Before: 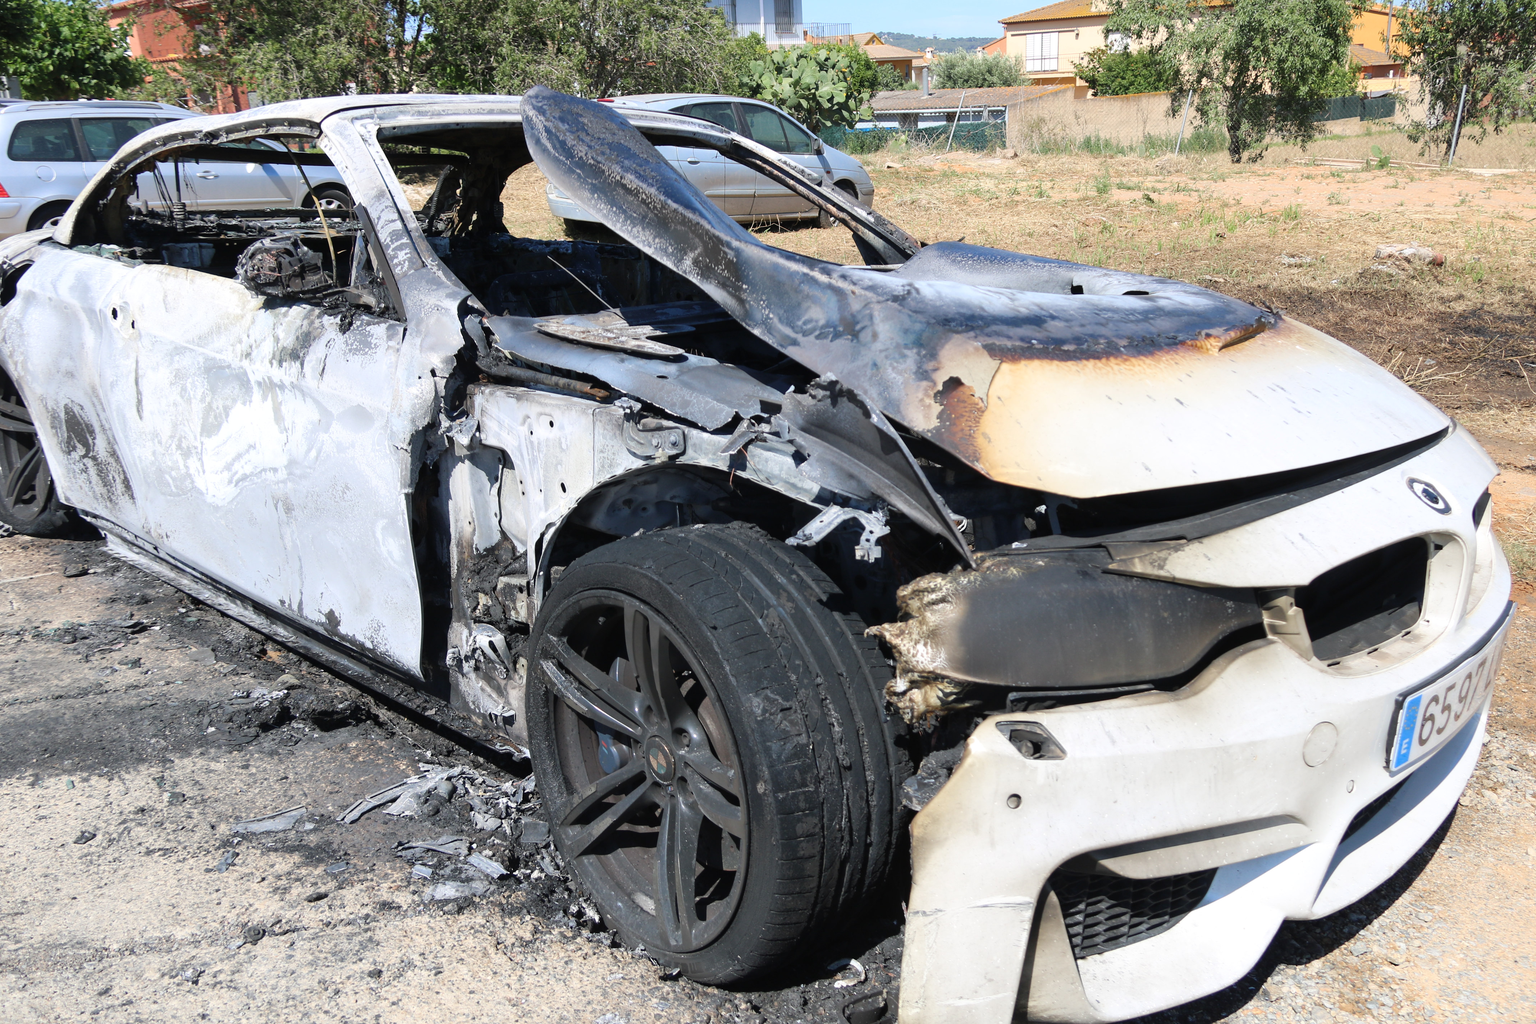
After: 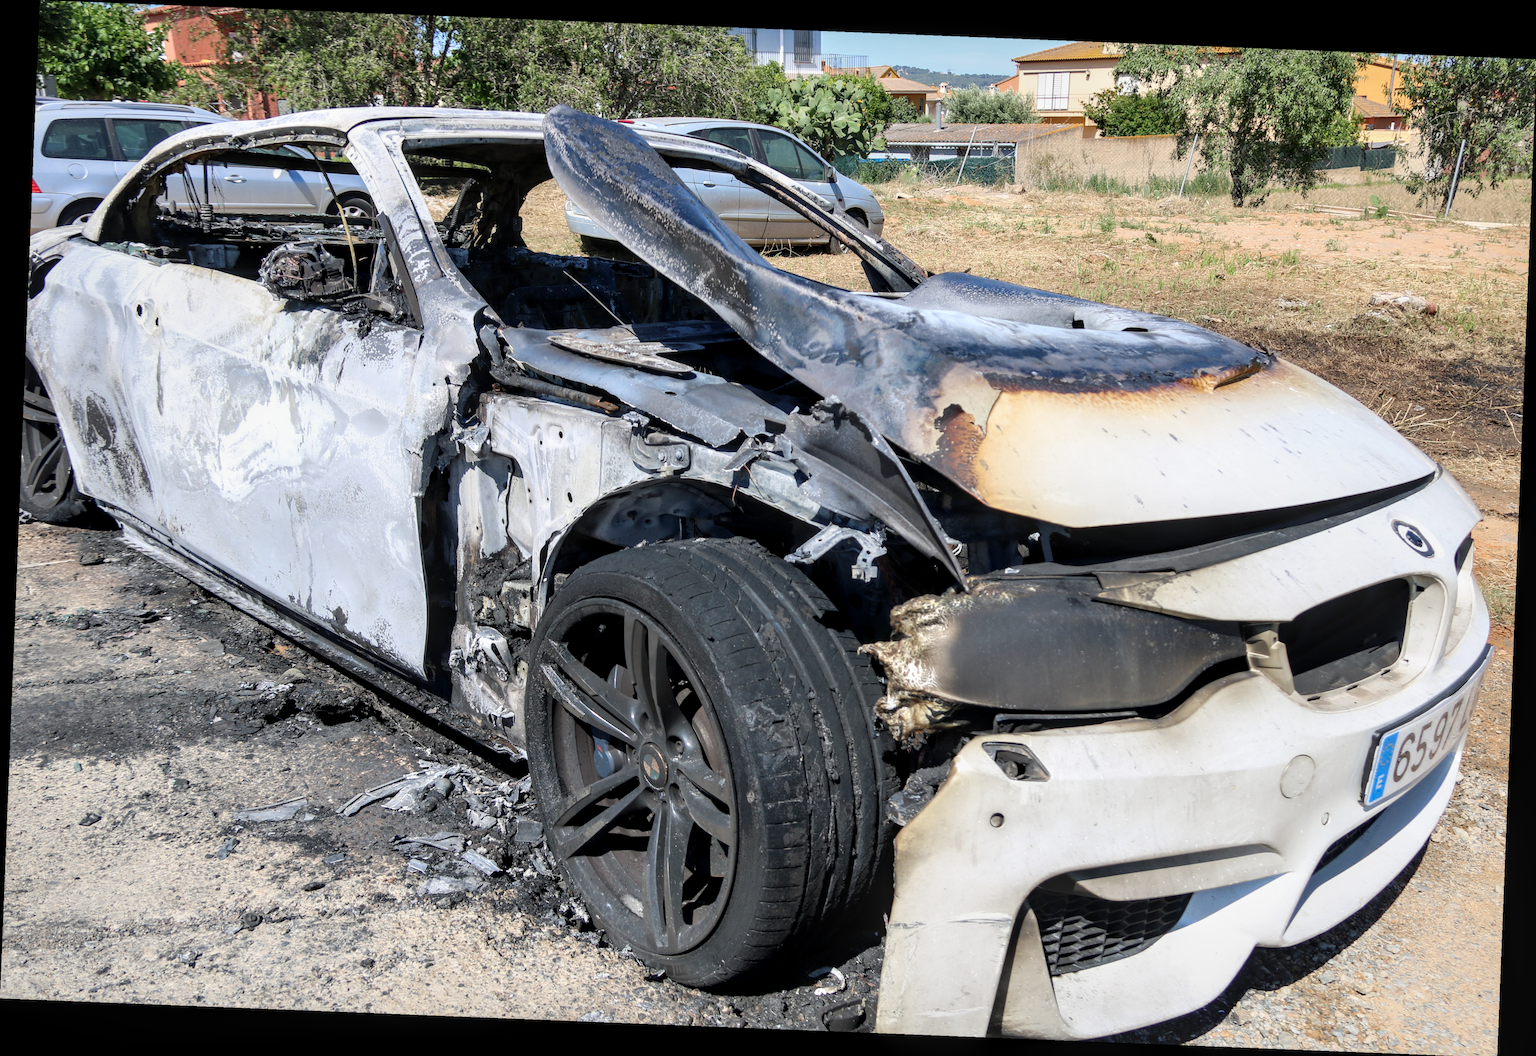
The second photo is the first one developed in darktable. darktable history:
exposure: black level correction 0.004, exposure 0.014 EV, compensate highlight preservation false
local contrast: on, module defaults
rotate and perspective: rotation 2.27°, automatic cropping off
tone equalizer: on, module defaults
